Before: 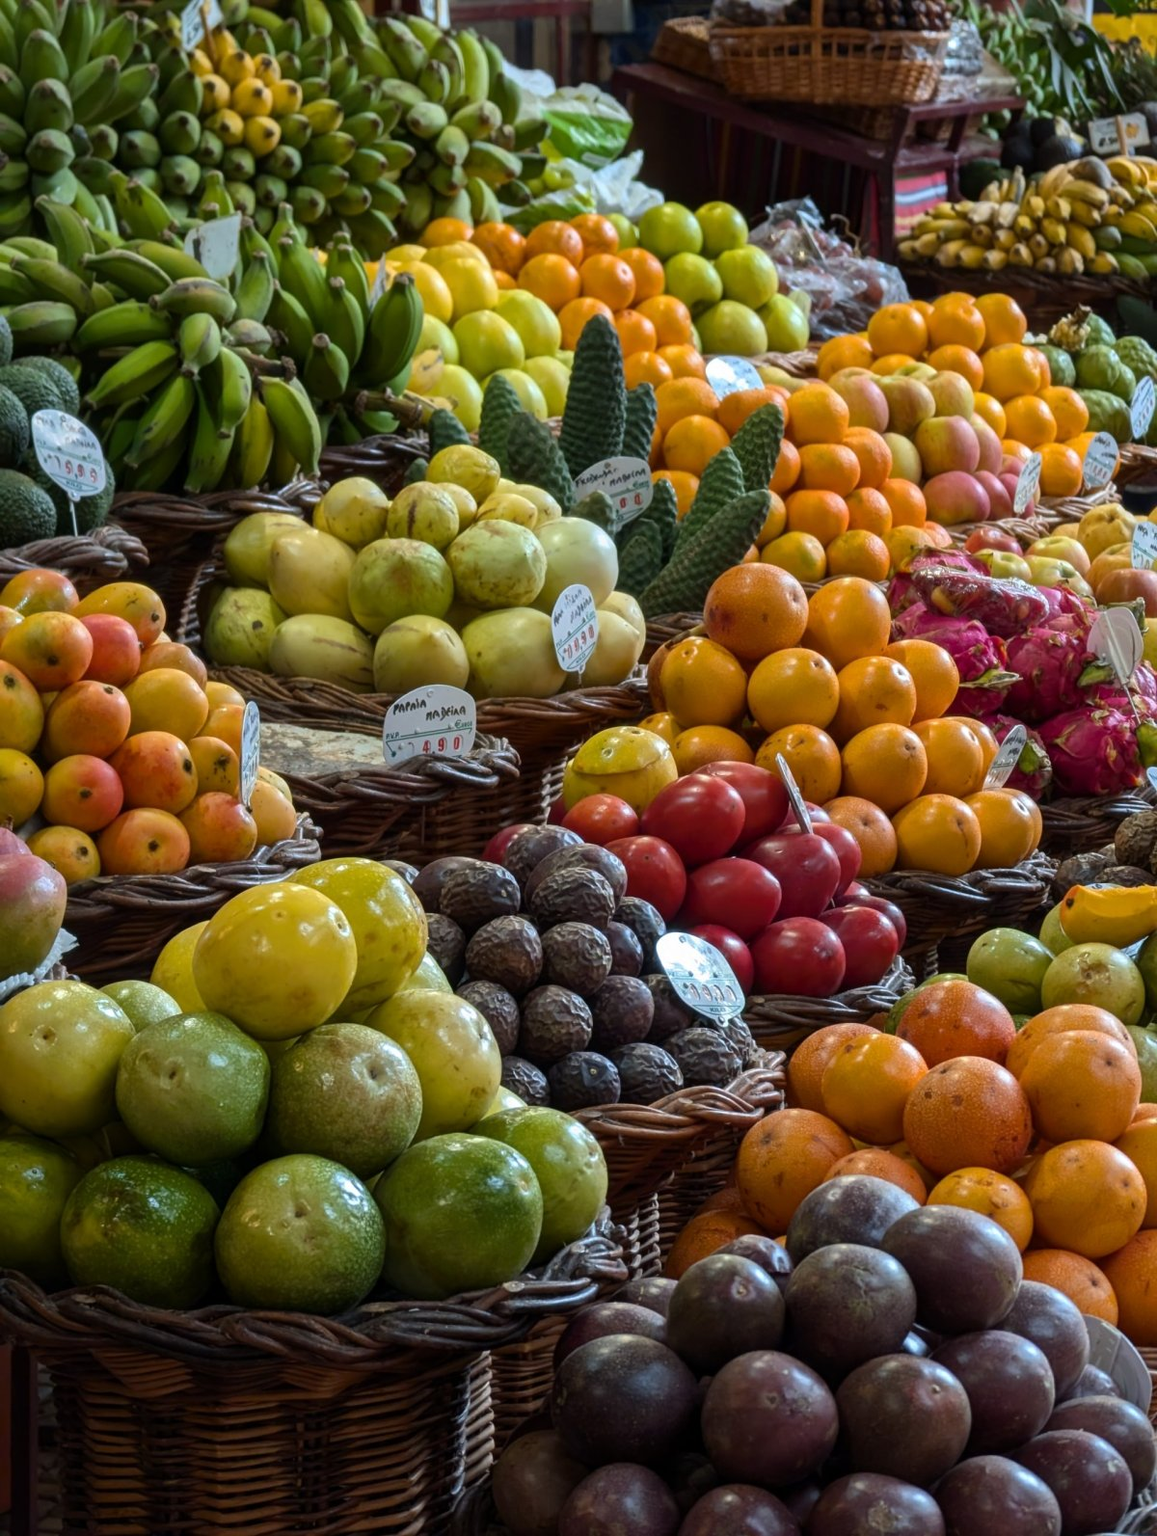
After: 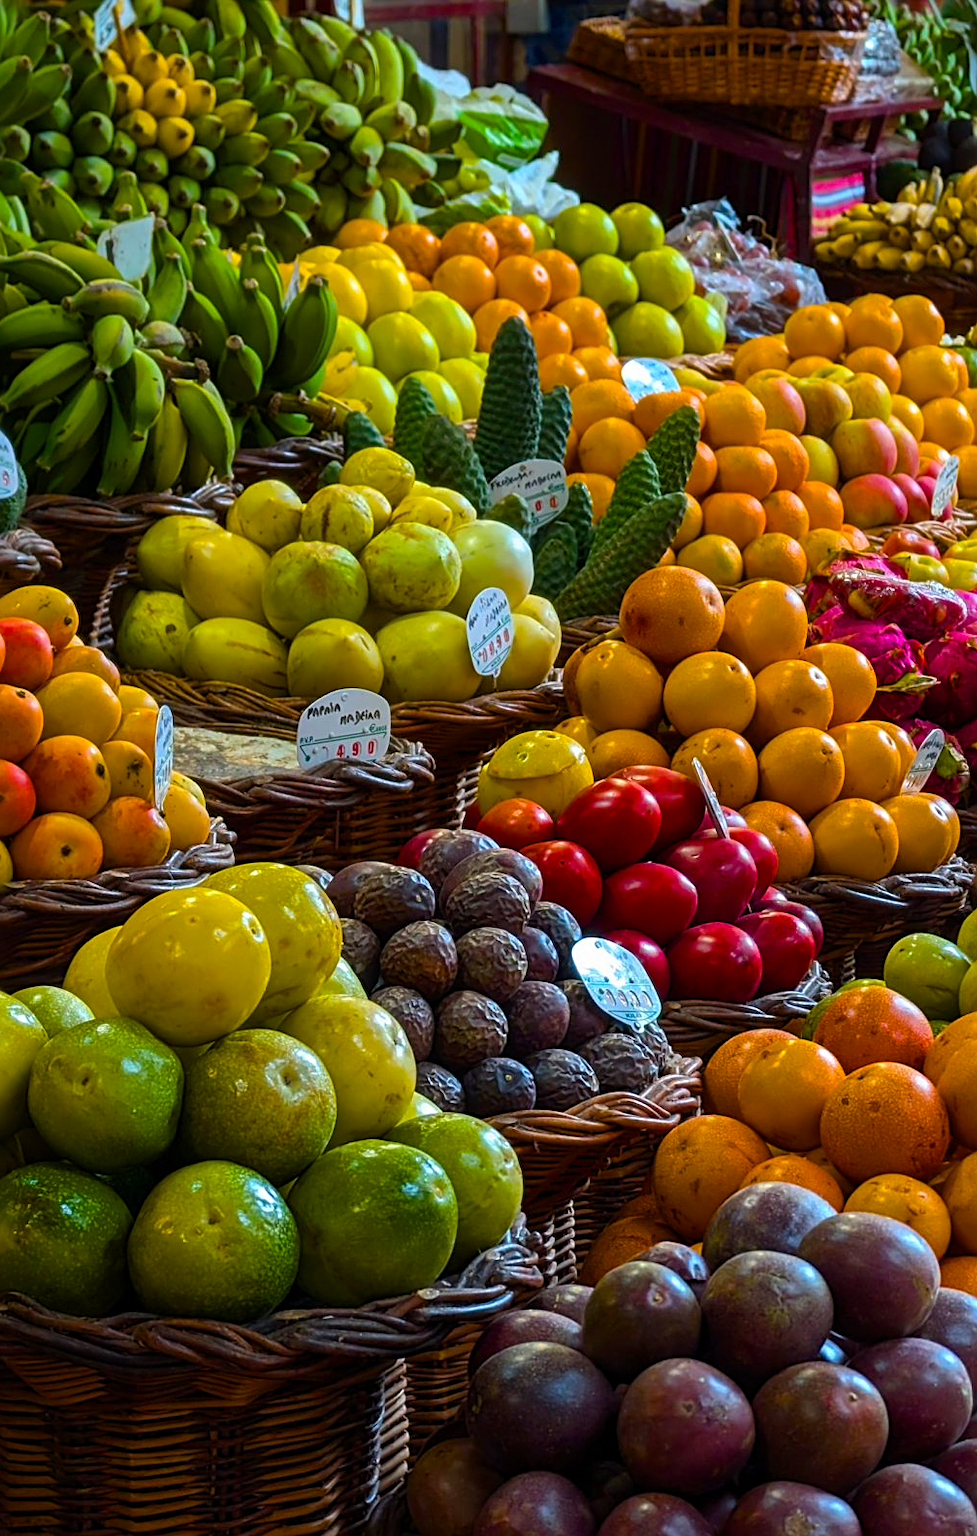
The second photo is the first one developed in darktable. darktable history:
crop: left 7.598%, right 7.873%
color balance rgb: perceptual saturation grading › global saturation 100%
sharpen: on, module defaults
